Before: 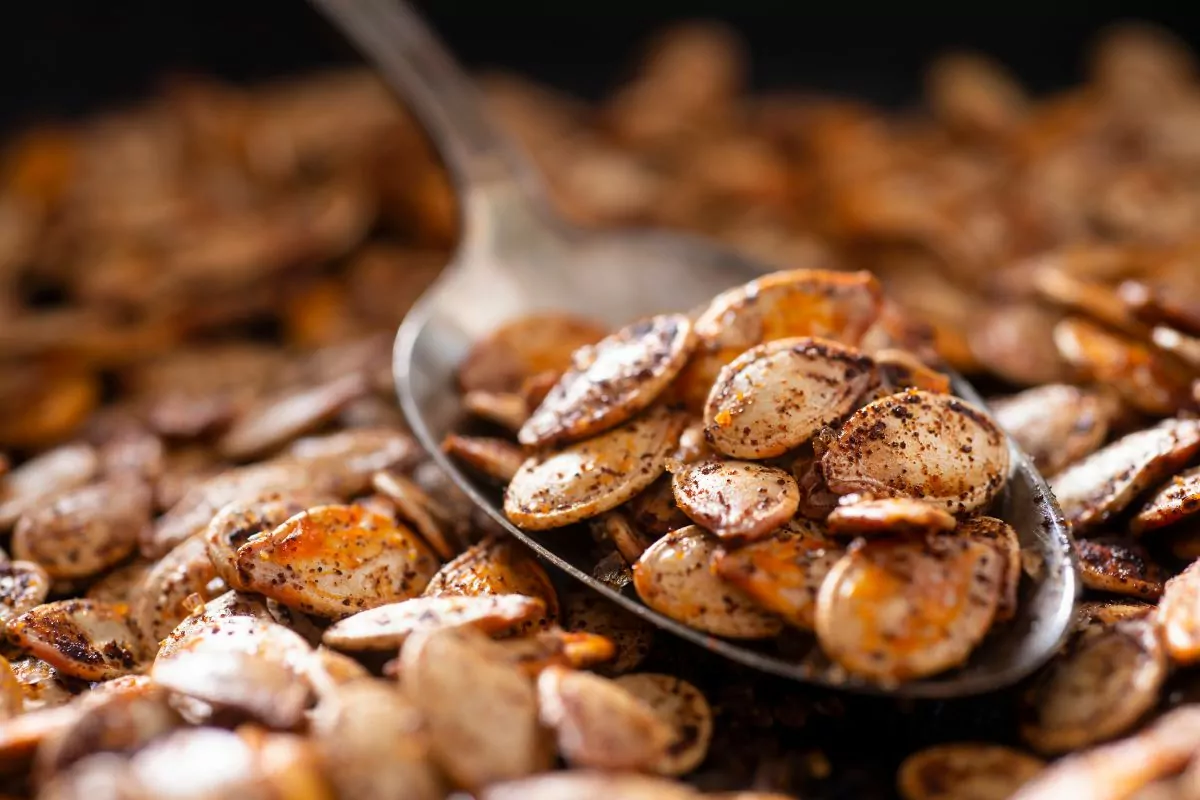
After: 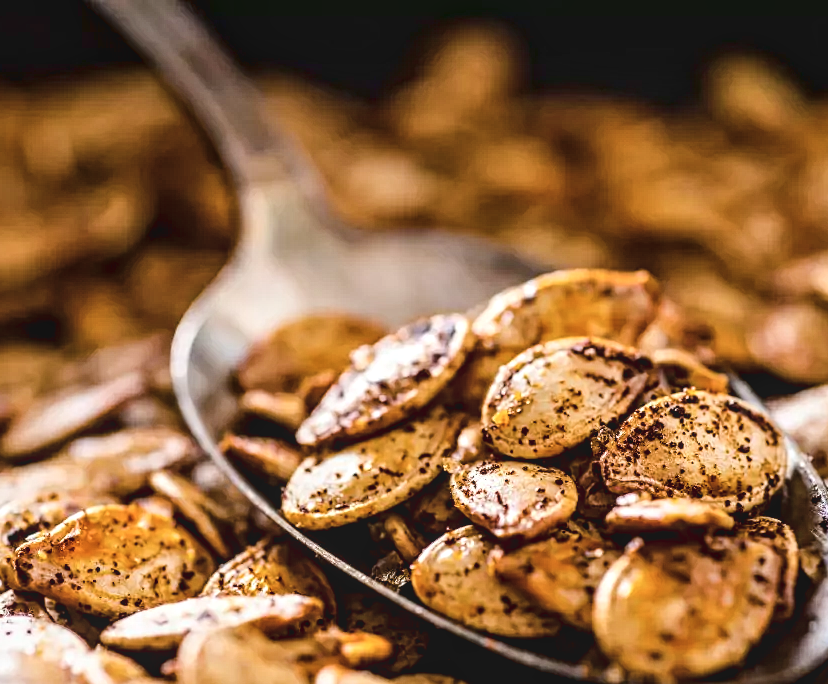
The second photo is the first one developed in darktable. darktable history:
crop: left 18.542%, right 12.399%, bottom 14.113%
local contrast: detail 109%
contrast brightness saturation: contrast 0.1, saturation -0.361
color balance rgb: perceptual saturation grading › global saturation 36.117%, perceptual saturation grading › shadows 35.97%, perceptual brilliance grading › mid-tones 9.807%, perceptual brilliance grading › shadows 15.449%, global vibrance 25.171%
contrast equalizer: octaves 7, y [[0.5, 0.542, 0.583, 0.625, 0.667, 0.708], [0.5 ×6], [0.5 ×6], [0 ×6], [0 ×6]]
tone curve: curves: ch0 [(0, 0.036) (0.119, 0.115) (0.466, 0.498) (0.715, 0.767) (0.817, 0.865) (1, 0.998)]; ch1 [(0, 0) (0.377, 0.424) (0.442, 0.491) (0.487, 0.502) (0.514, 0.512) (0.536, 0.577) (0.66, 0.724) (1, 1)]; ch2 [(0, 0) (0.38, 0.405) (0.463, 0.443) (0.492, 0.486) (0.526, 0.541) (0.578, 0.598) (1, 1)], color space Lab, linked channels, preserve colors none
